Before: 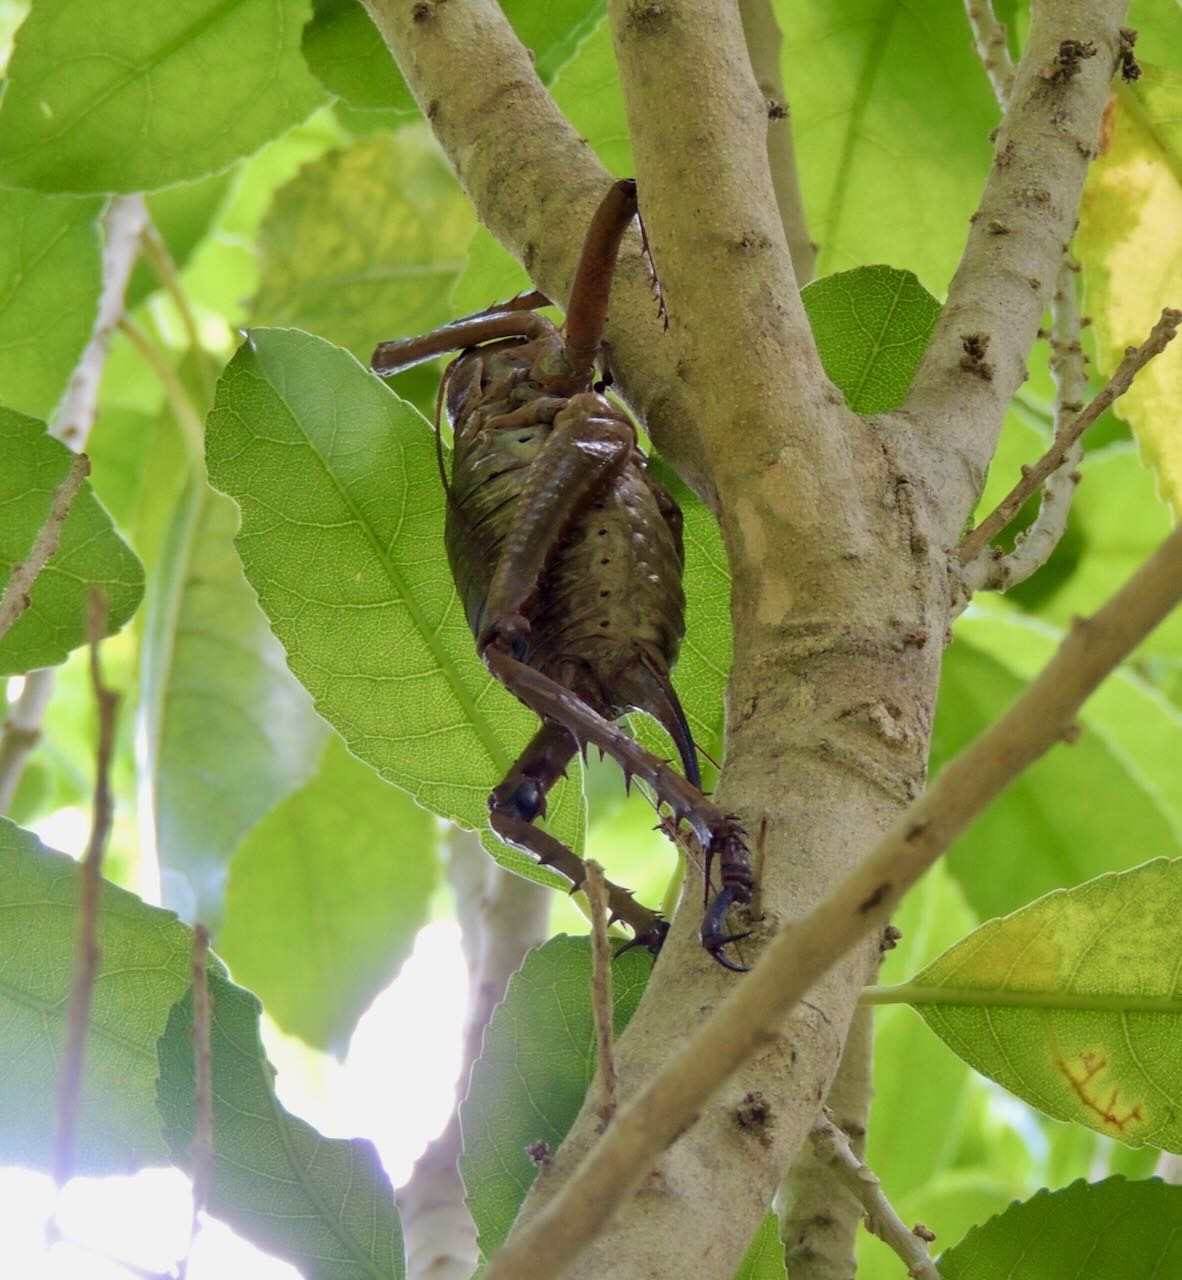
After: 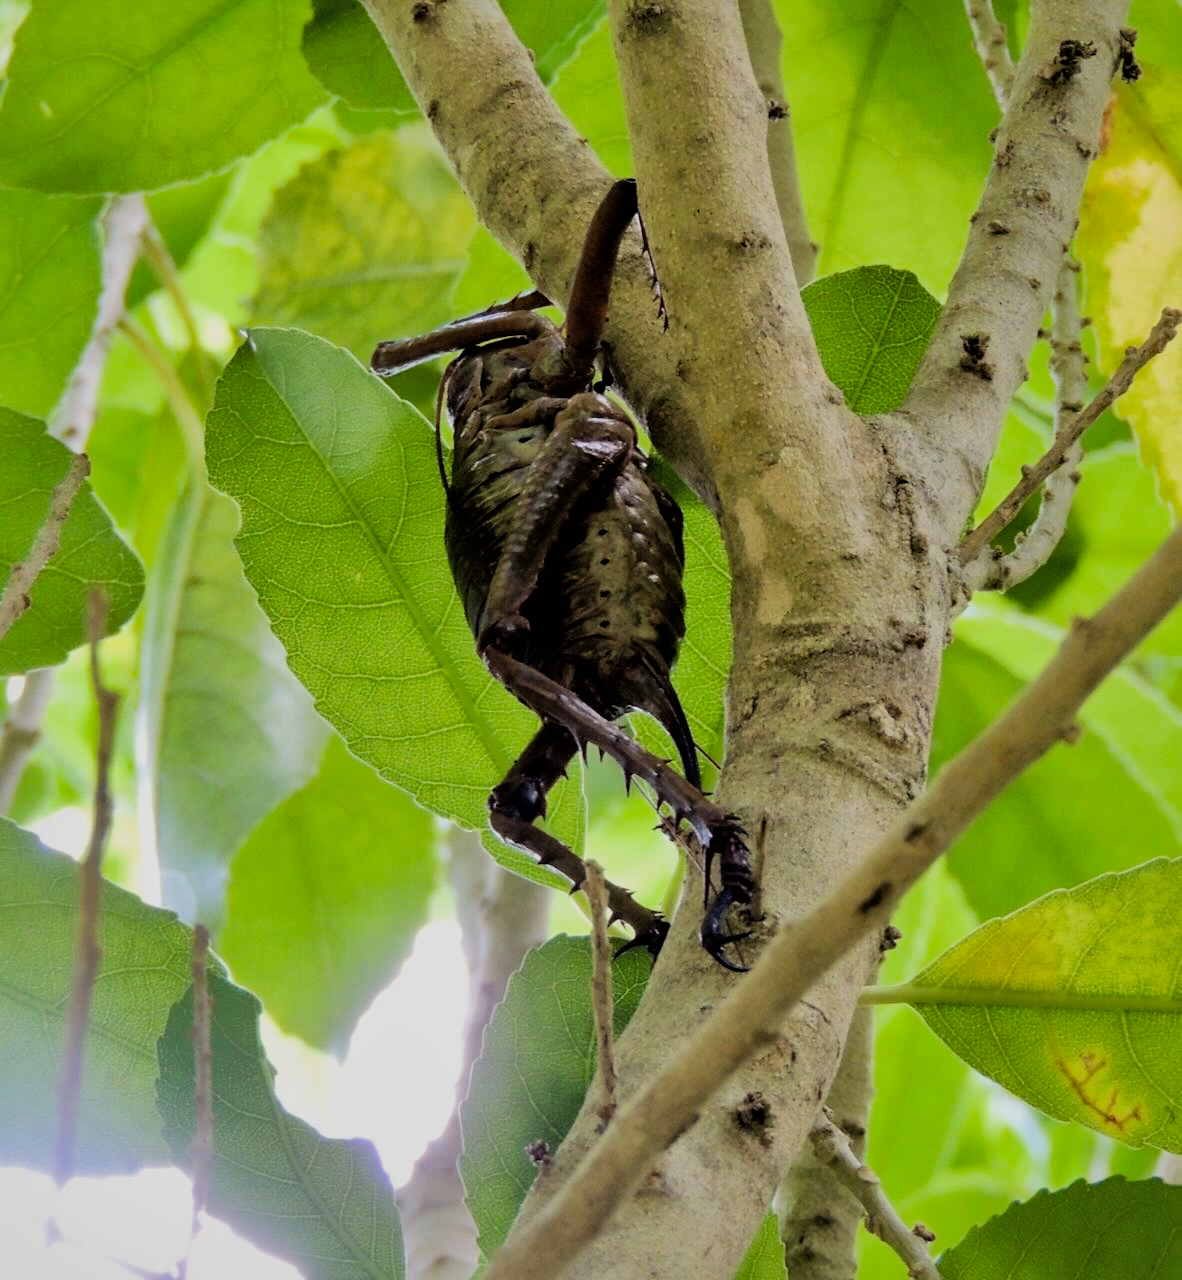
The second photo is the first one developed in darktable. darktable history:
filmic rgb: black relative exposure -5 EV, hardness 2.88, contrast 1.3
tone equalizer: -8 EV -0.417 EV, -7 EV -0.389 EV, -6 EV -0.333 EV, -5 EV -0.222 EV, -3 EV 0.222 EV, -2 EV 0.333 EV, -1 EV 0.389 EV, +0 EV 0.417 EV, edges refinement/feathering 500, mask exposure compensation -1.57 EV, preserve details no
shadows and highlights: highlights -60
